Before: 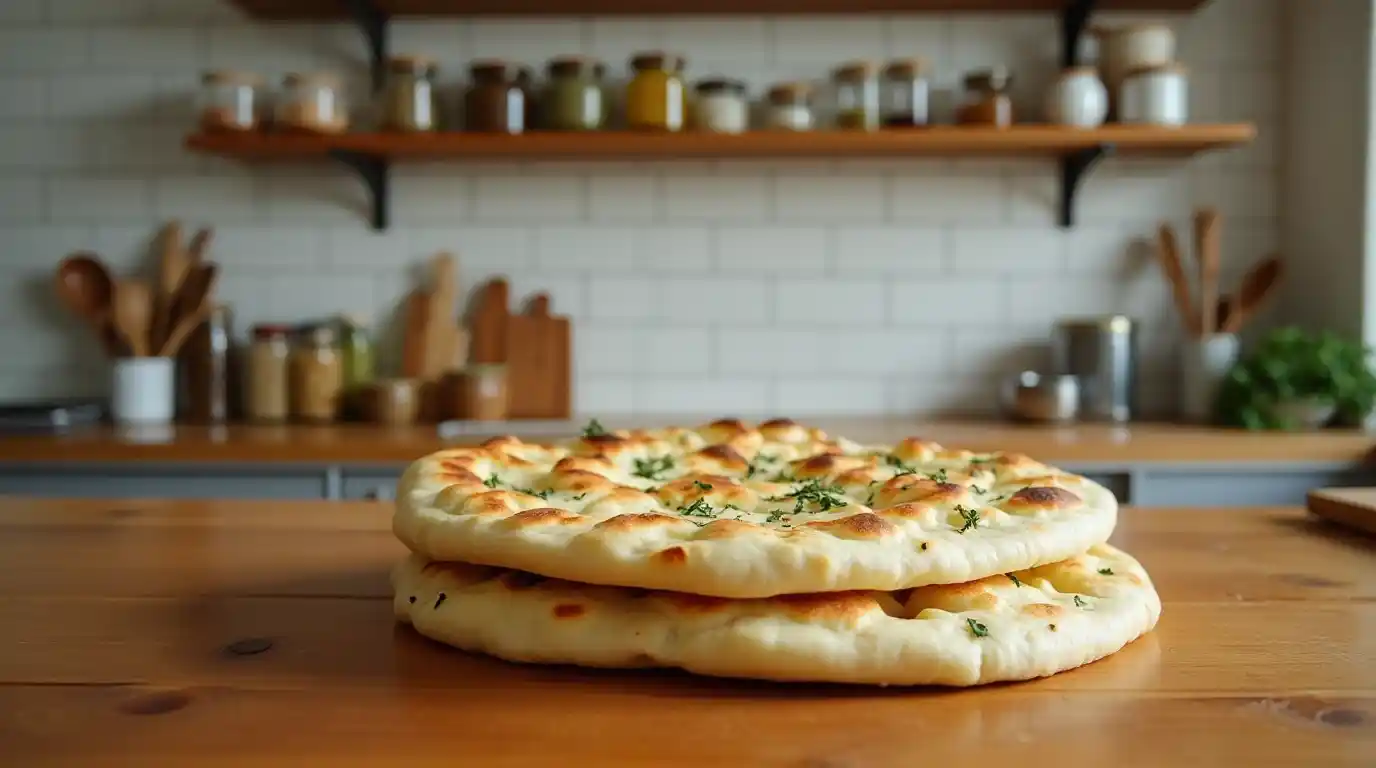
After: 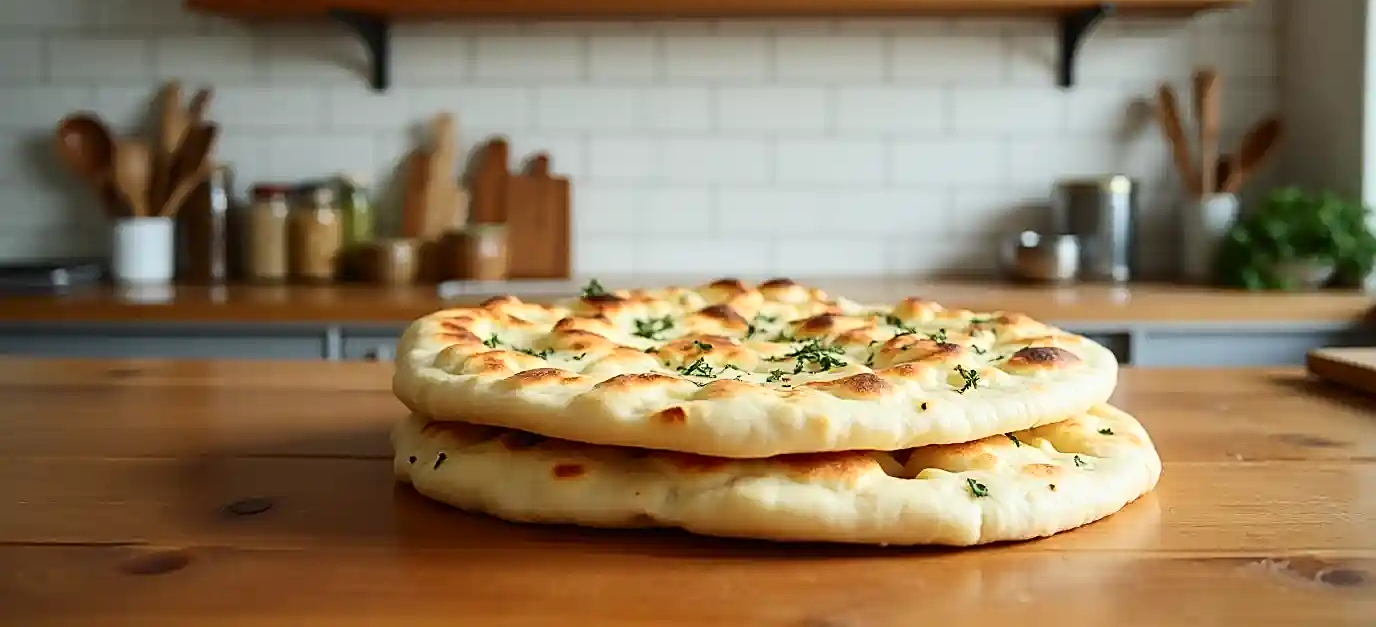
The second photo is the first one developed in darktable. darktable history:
sharpen: on, module defaults
contrast brightness saturation: contrast 0.236, brightness 0.092
crop and rotate: top 18.233%
